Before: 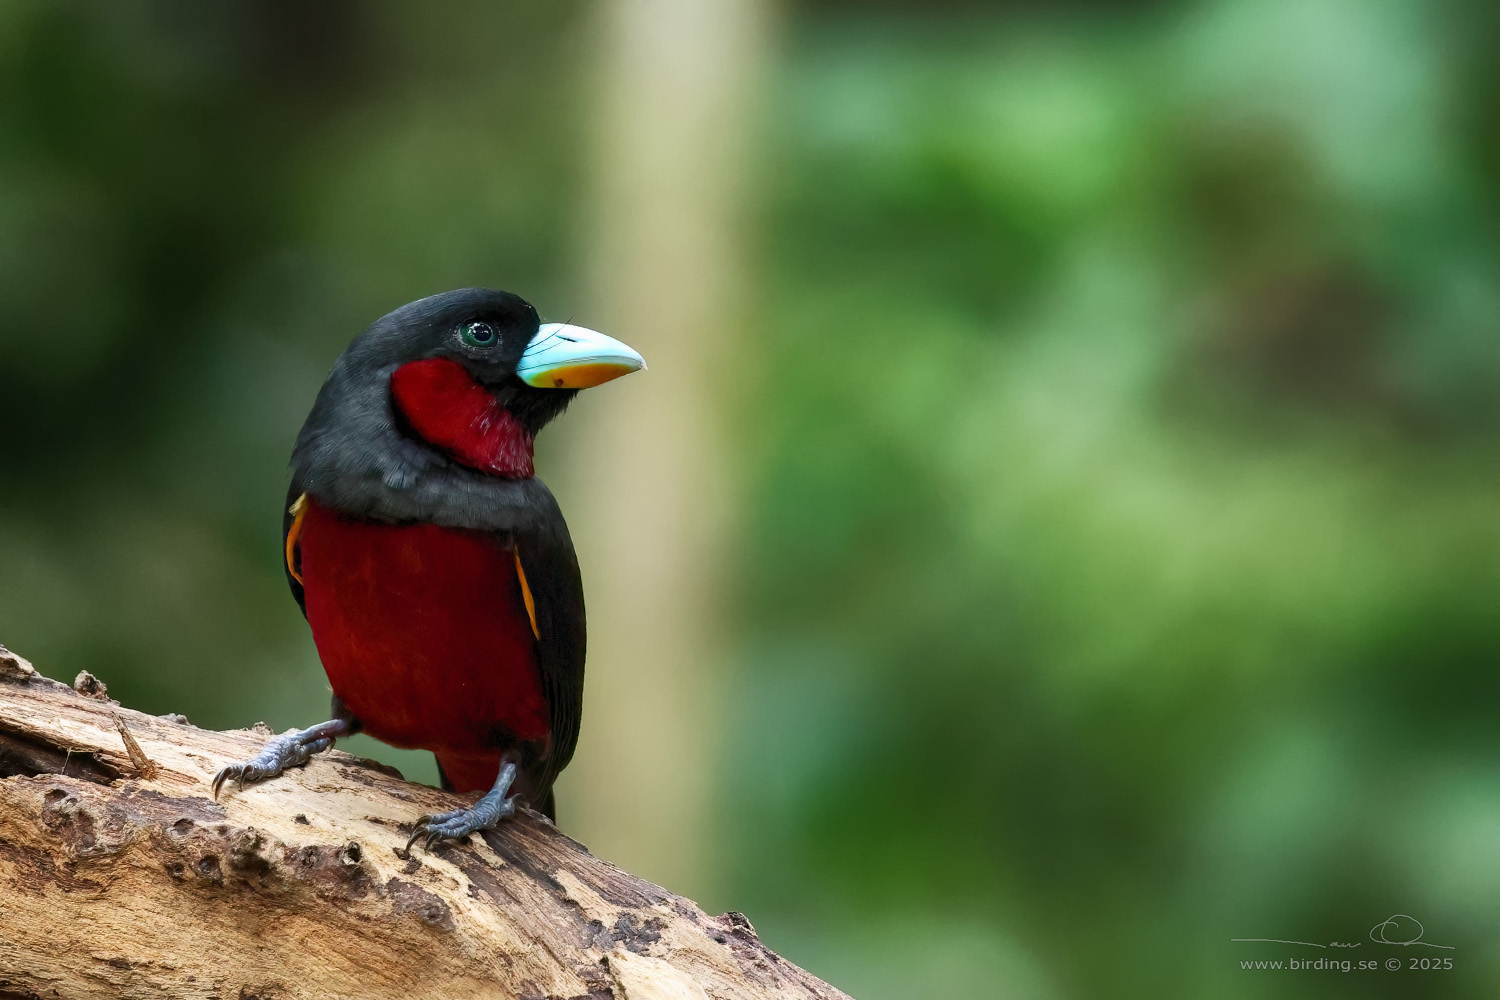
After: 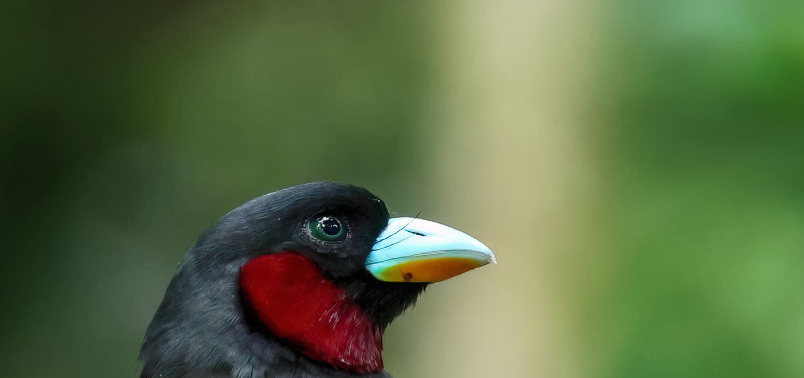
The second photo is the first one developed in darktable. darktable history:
crop: left 10.121%, top 10.631%, right 36.218%, bottom 51.526%
shadows and highlights: shadows 20.55, highlights -20.99, soften with gaussian
